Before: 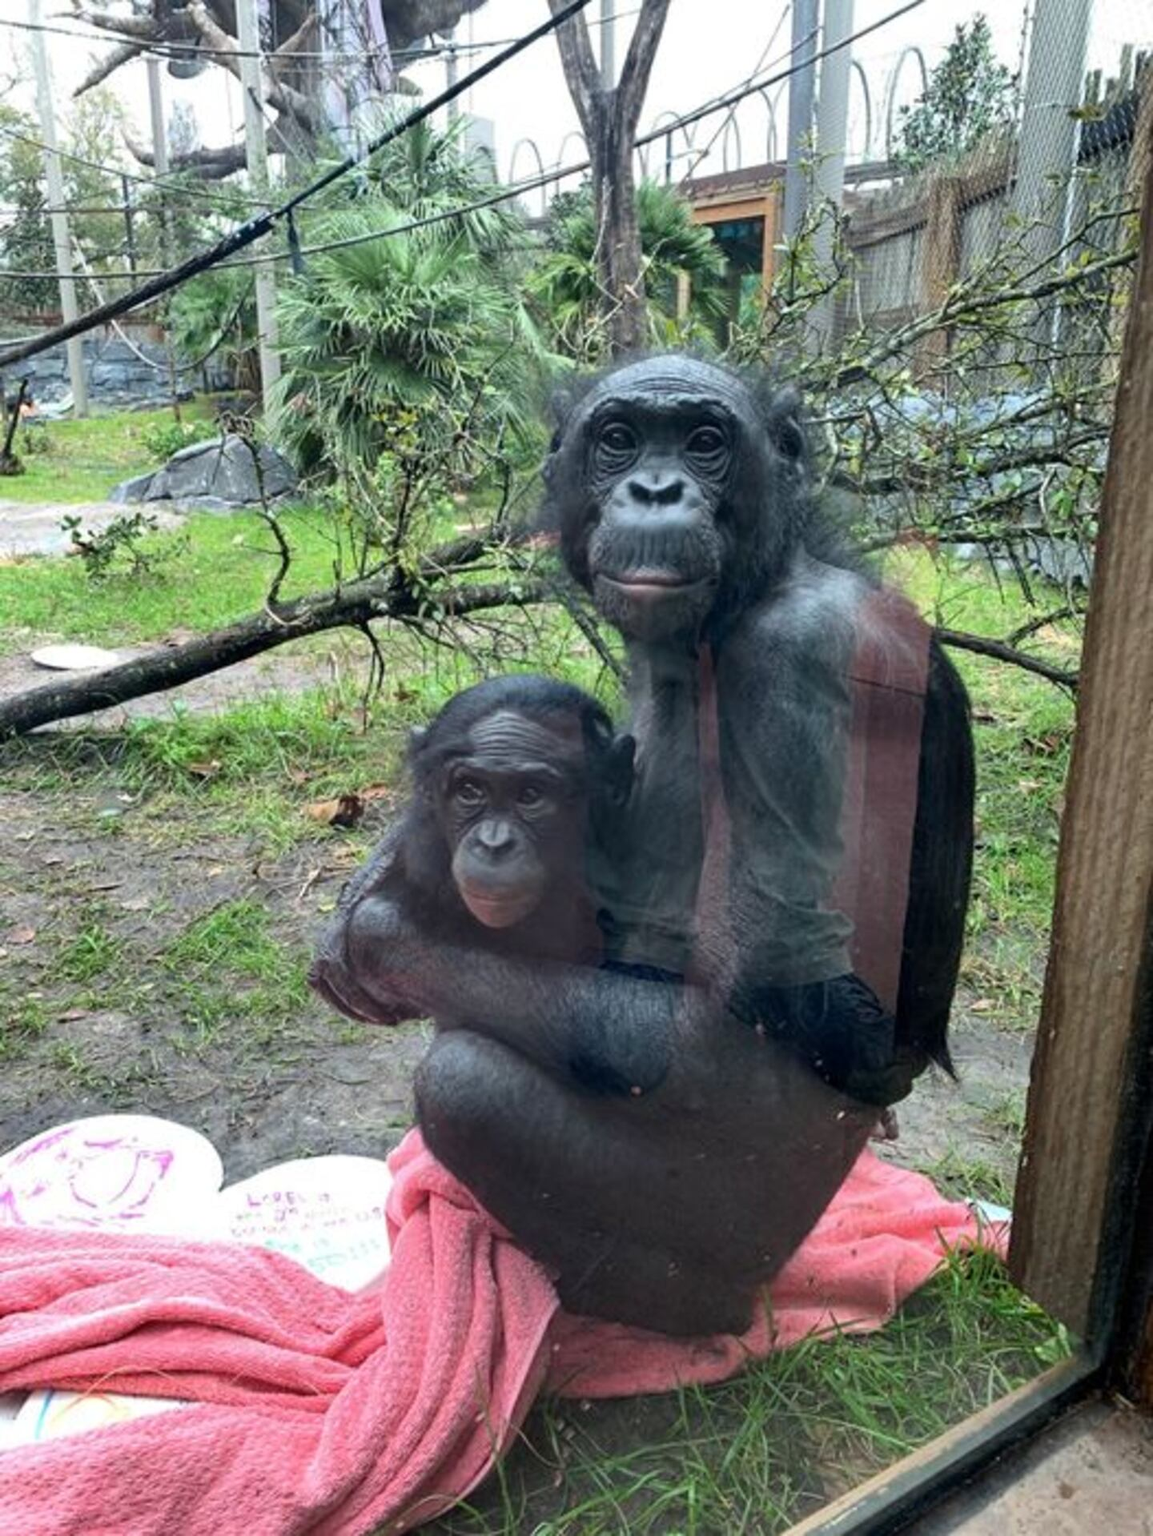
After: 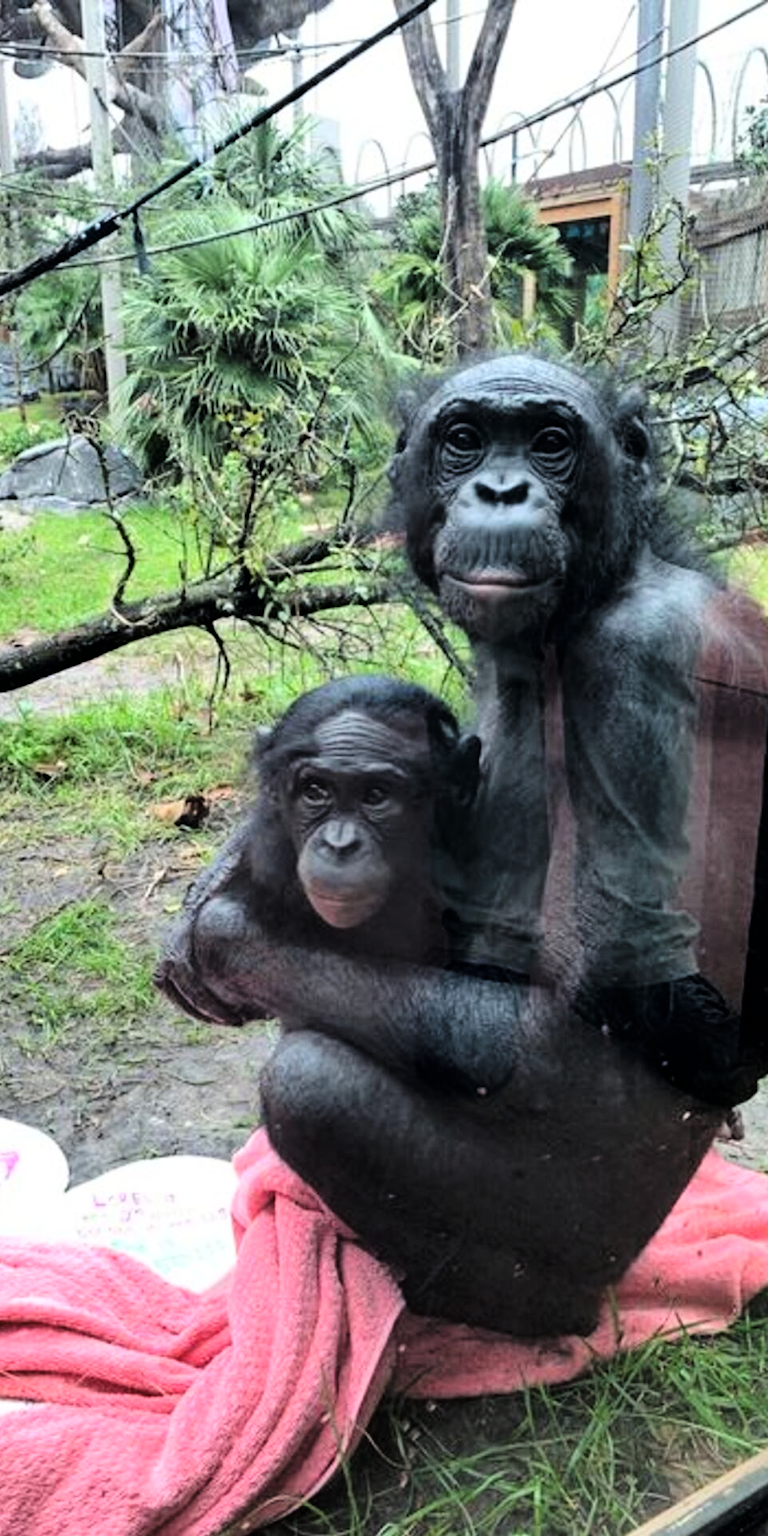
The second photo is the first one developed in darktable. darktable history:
tone curve: curves: ch0 [(0, 0) (0.003, 0) (0.011, 0.001) (0.025, 0.003) (0.044, 0.005) (0.069, 0.012) (0.1, 0.023) (0.136, 0.039) (0.177, 0.088) (0.224, 0.15) (0.277, 0.239) (0.335, 0.334) (0.399, 0.43) (0.468, 0.526) (0.543, 0.621) (0.623, 0.711) (0.709, 0.791) (0.801, 0.87) (0.898, 0.949) (1, 1)], color space Lab, linked channels, preserve colors none
crop and rotate: left 13.425%, right 19.906%
